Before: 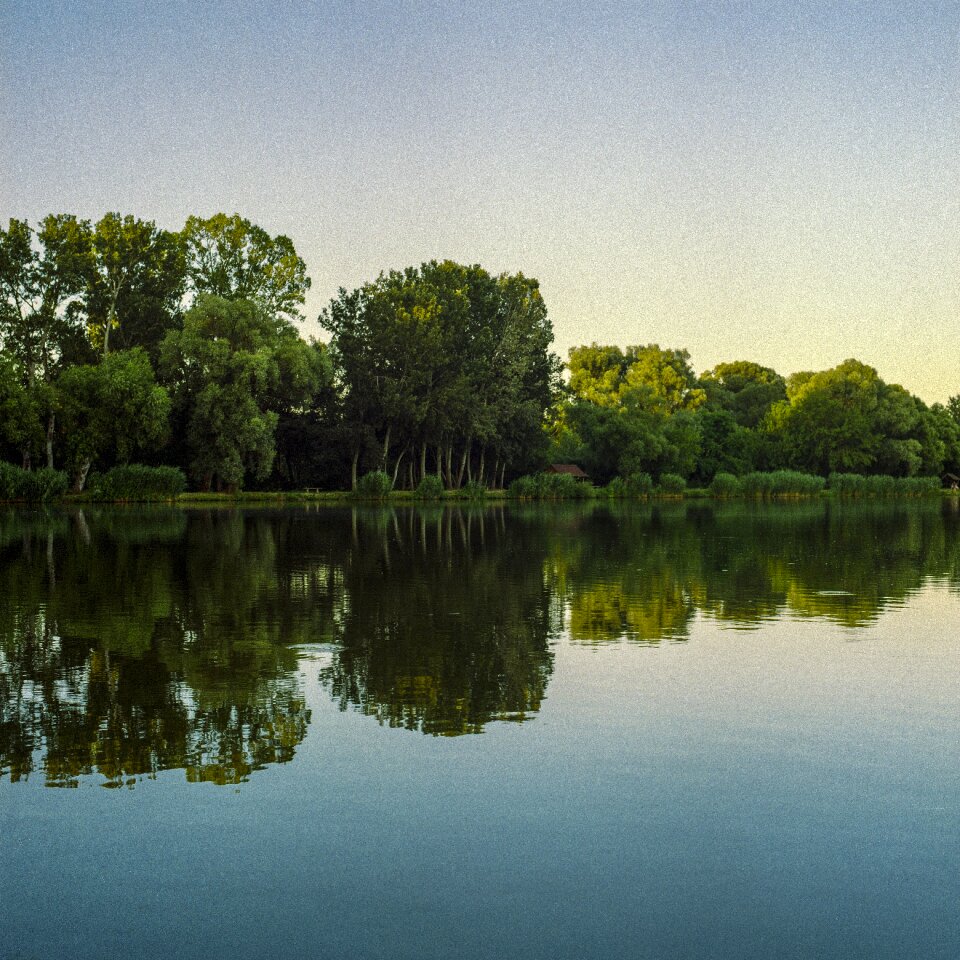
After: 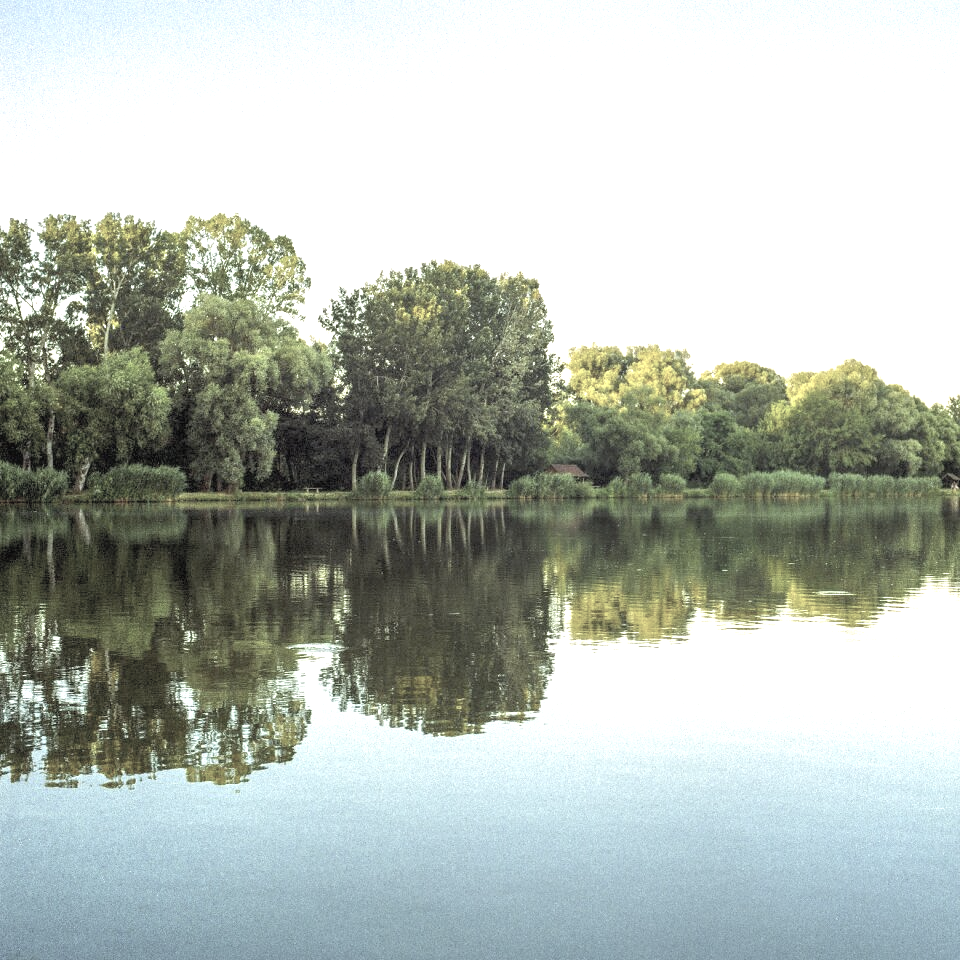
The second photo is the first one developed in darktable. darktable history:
contrast brightness saturation: brightness 0.187, saturation -0.505
exposure: black level correction 0, exposure 1.465 EV, compensate highlight preservation false
